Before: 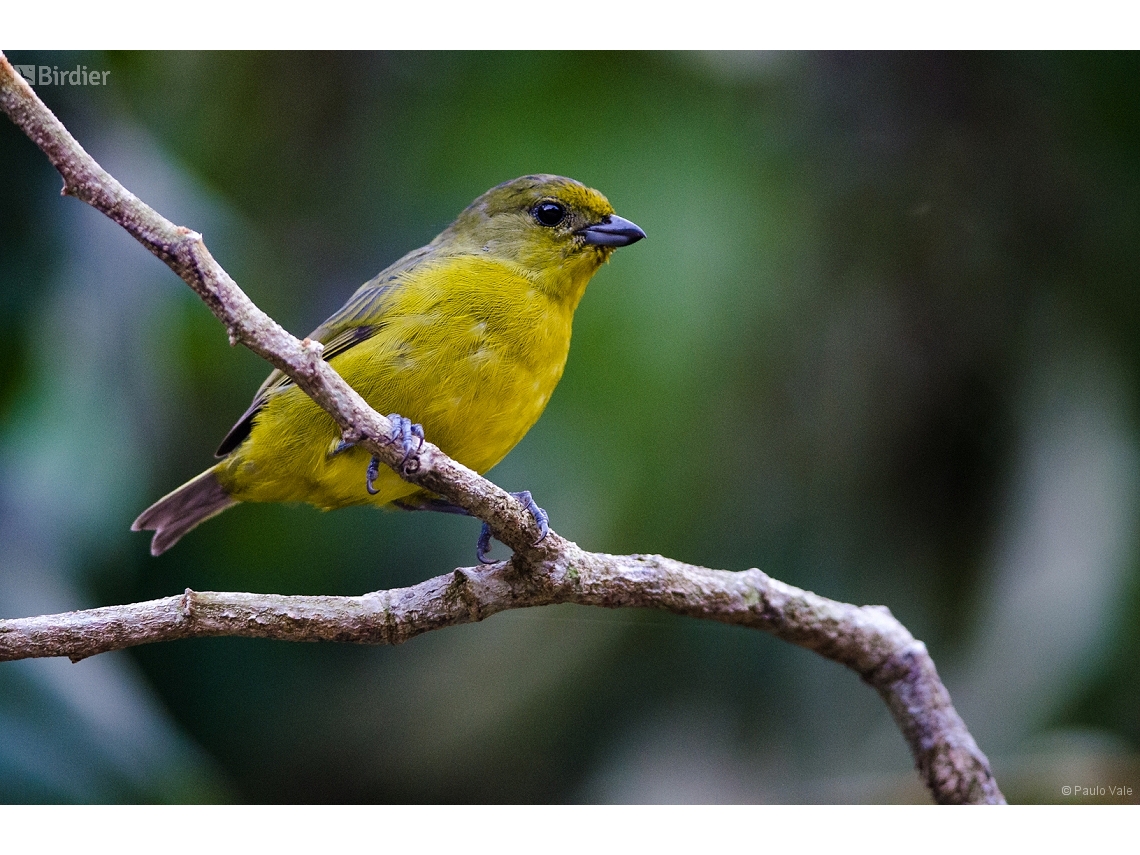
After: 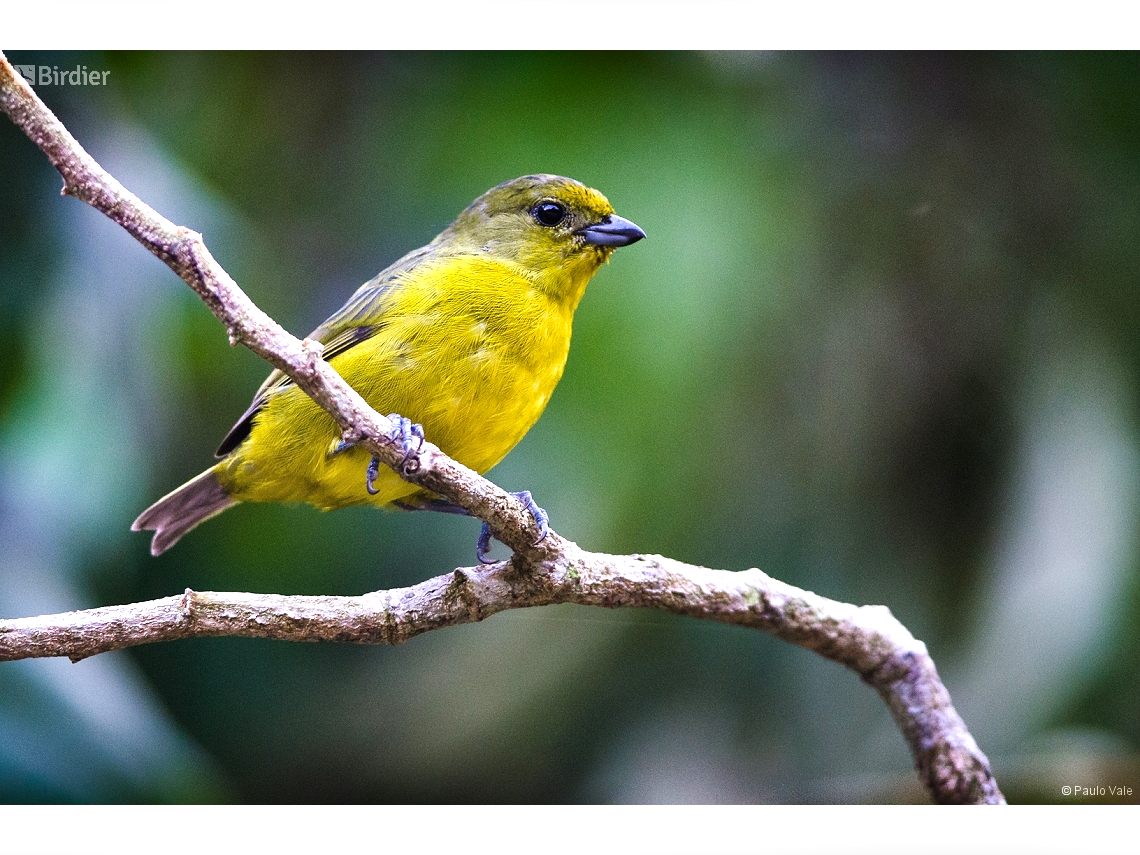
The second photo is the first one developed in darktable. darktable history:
exposure: black level correction -0.001, exposure 0.91 EV, compensate exposure bias true, compensate highlight preservation false
shadows and highlights: low approximation 0.01, soften with gaussian
